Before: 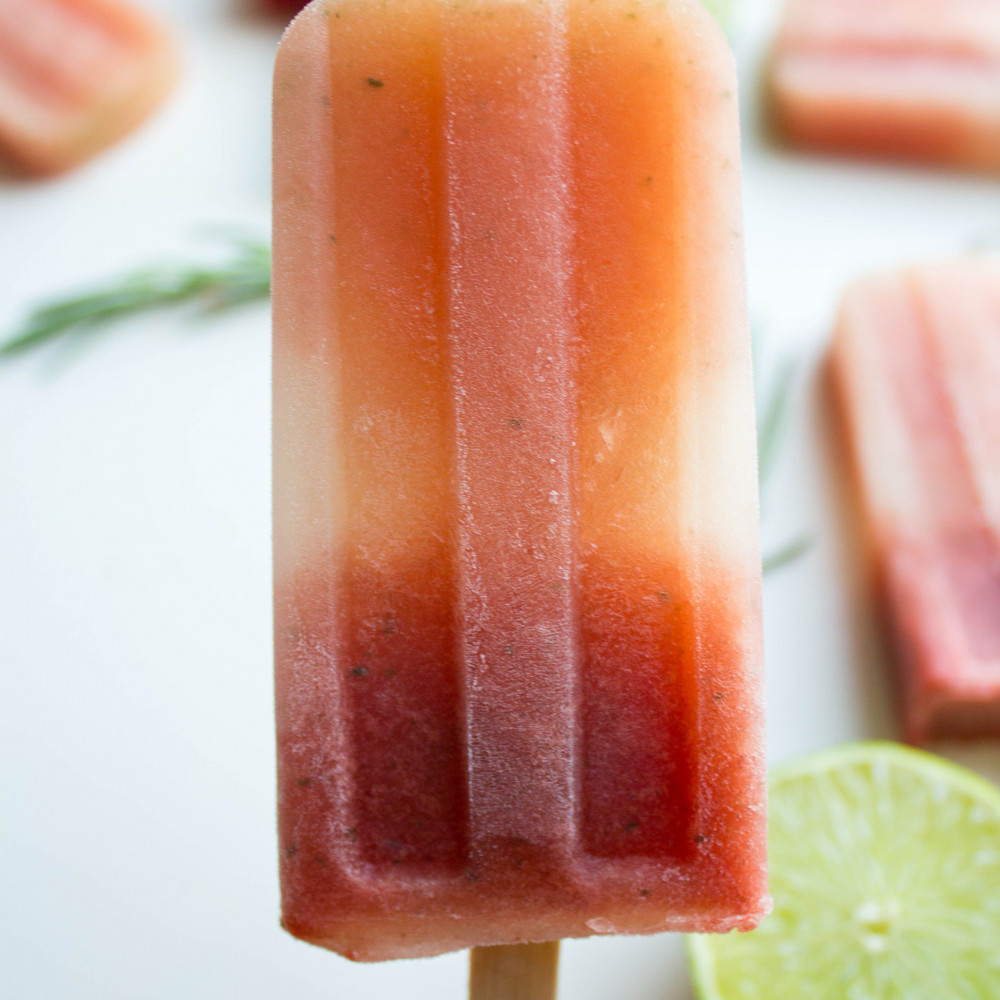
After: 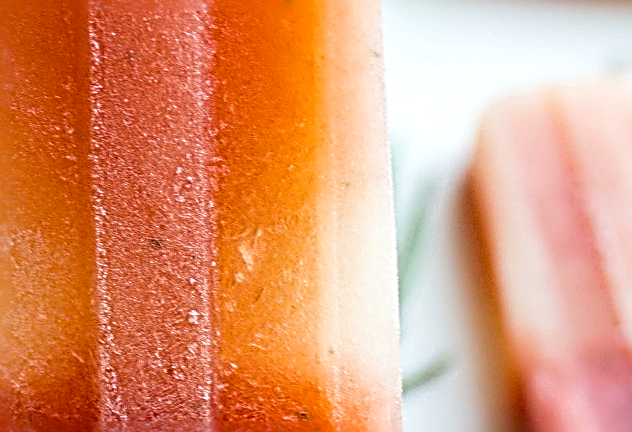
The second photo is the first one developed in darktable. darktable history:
sharpen: radius 4.008, amount 1.998
local contrast: on, module defaults
crop: left 36.069%, top 18.023%, right 0.692%, bottom 38.68%
color balance rgb: shadows lift › chroma 2.017%, shadows lift › hue 249.9°, power › chroma 0.286%, power › hue 23.24°, perceptual saturation grading › global saturation 25.693%
